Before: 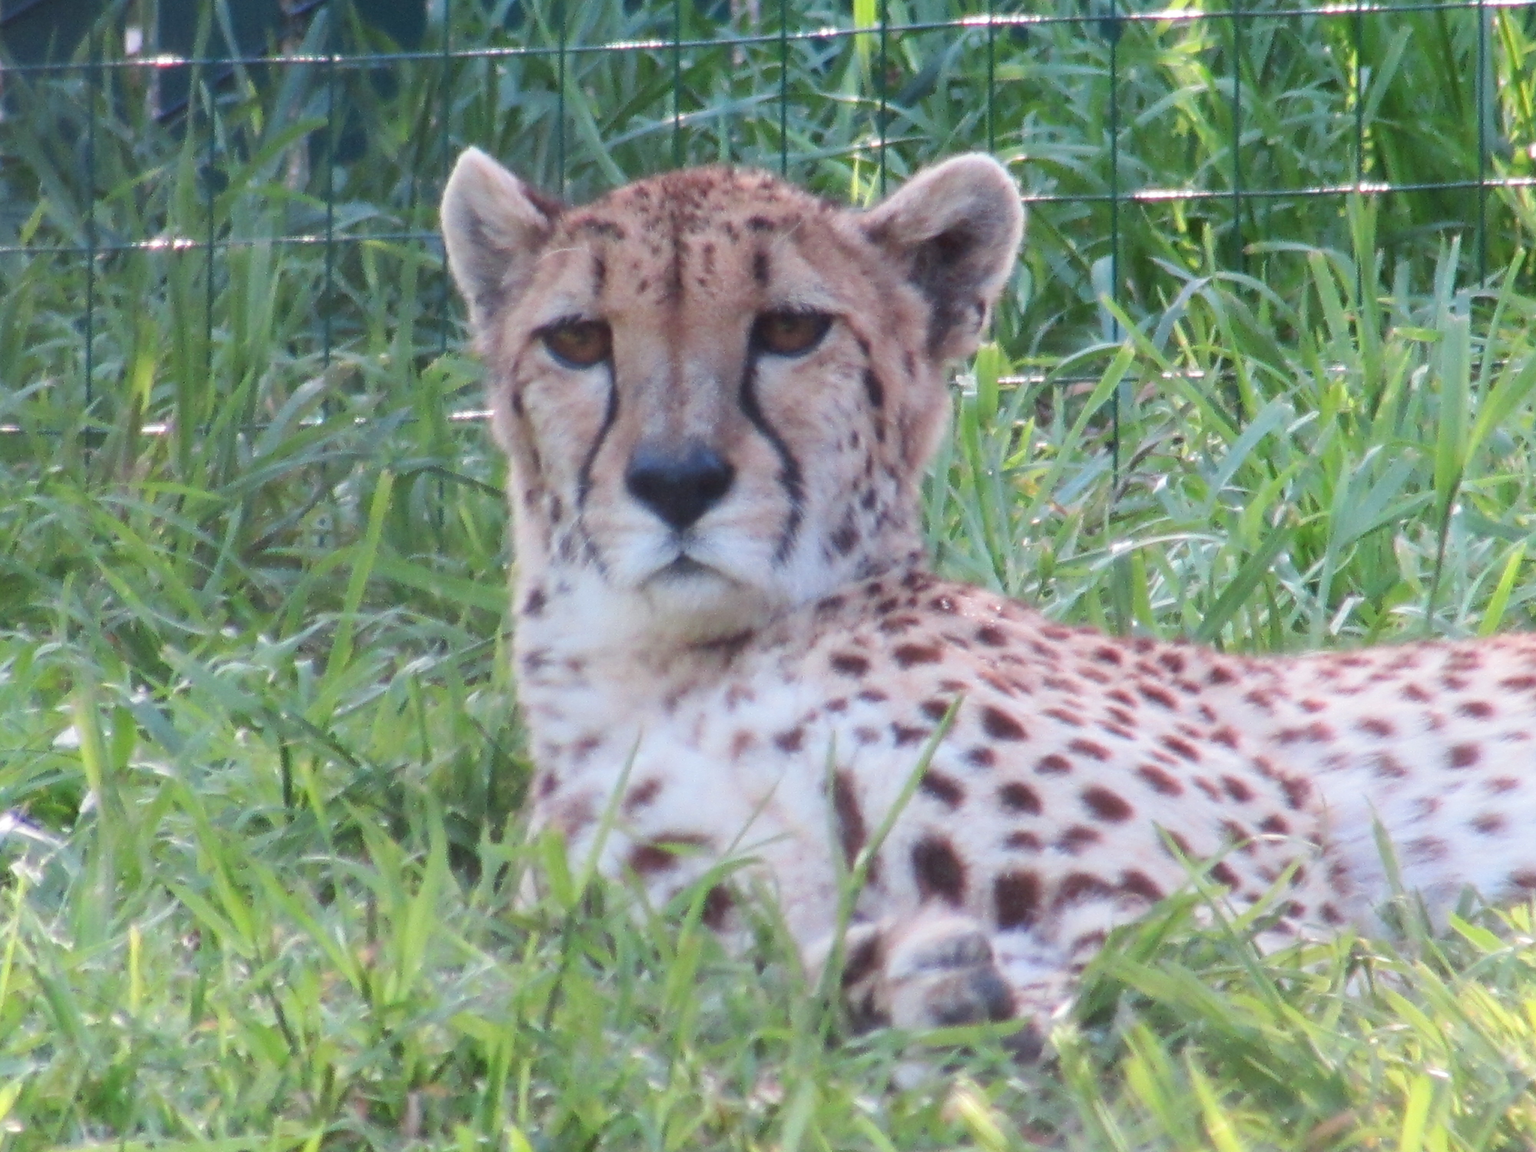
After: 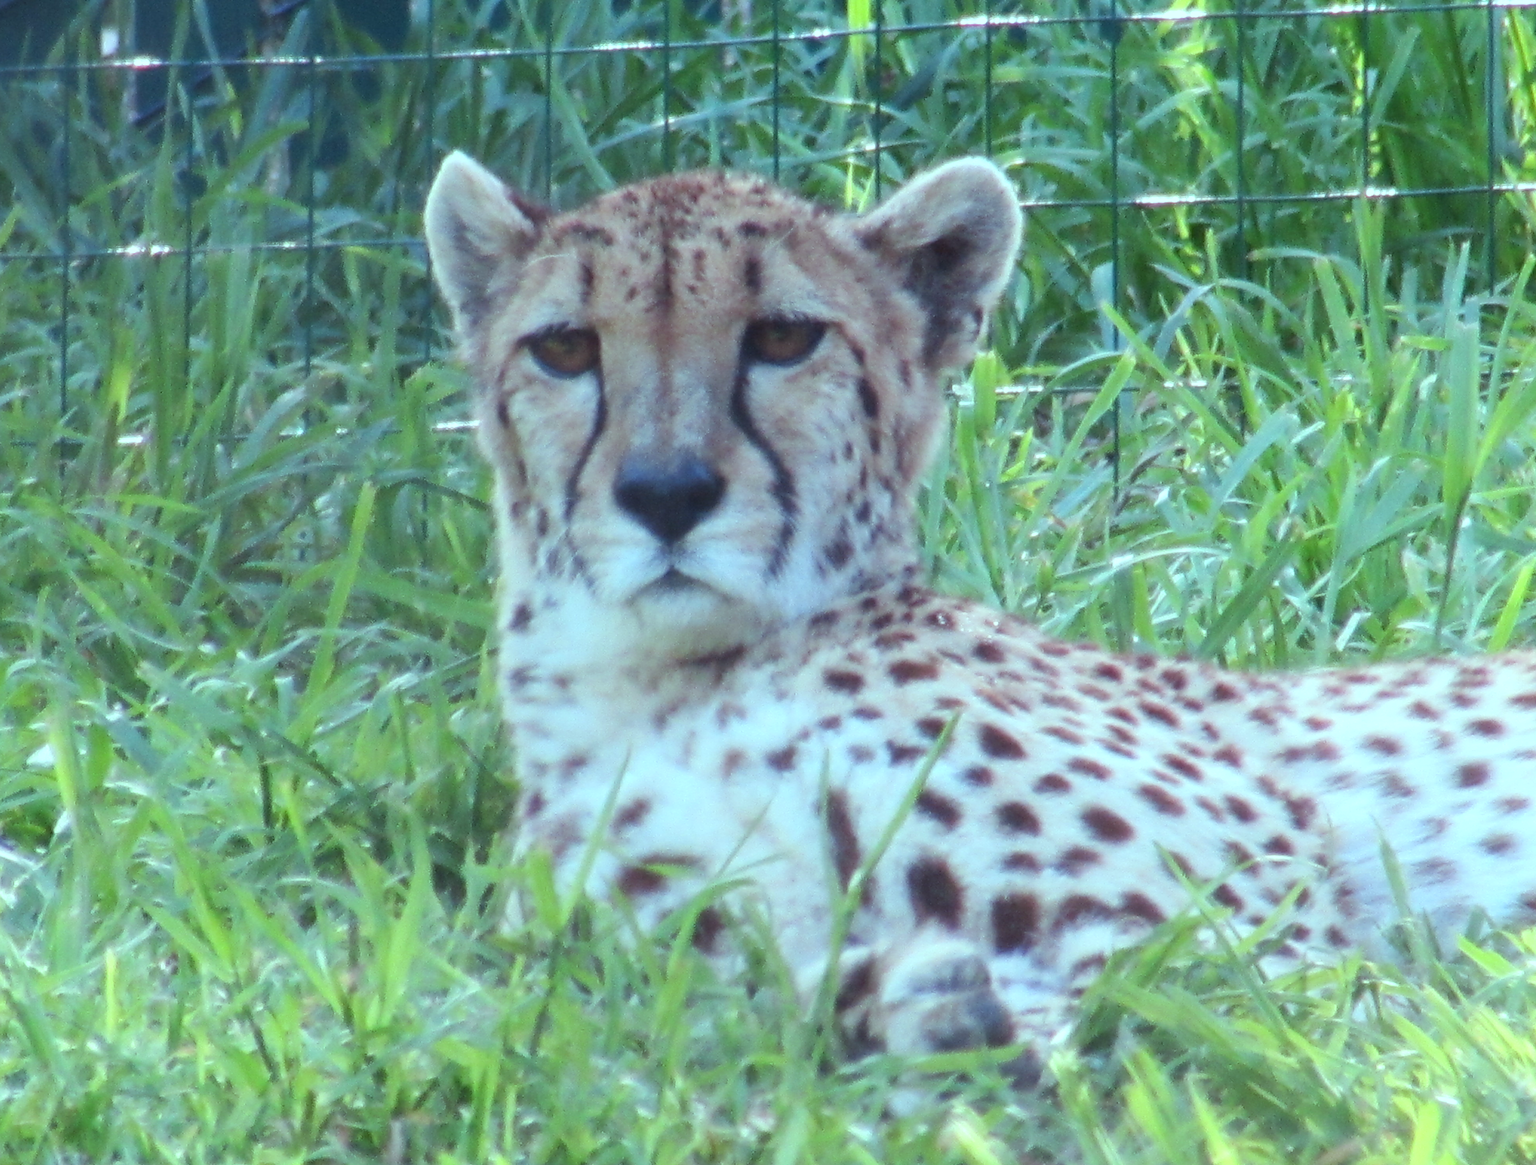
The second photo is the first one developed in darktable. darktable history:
crop and rotate: left 1.774%, right 0.633%, bottom 1.28%
color balance: mode lift, gamma, gain (sRGB), lift [0.997, 0.979, 1.021, 1.011], gamma [1, 1.084, 0.916, 0.998], gain [1, 0.87, 1.13, 1.101], contrast 4.55%, contrast fulcrum 38.24%, output saturation 104.09%
